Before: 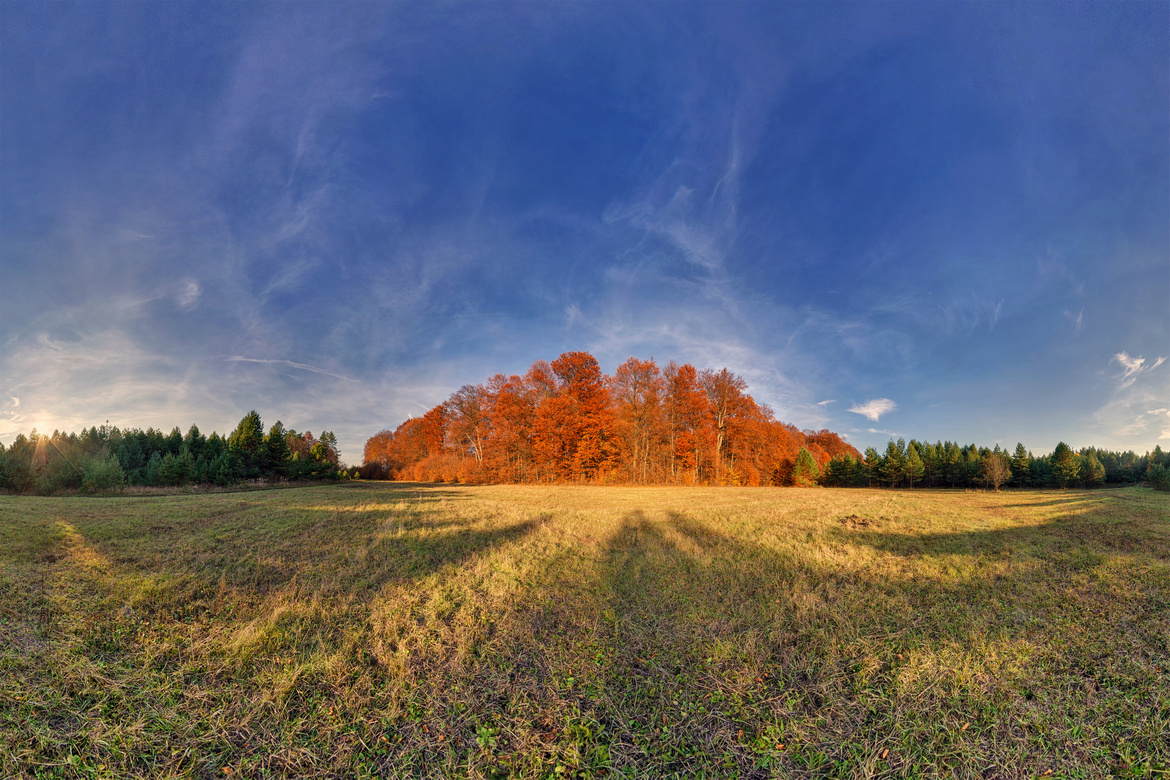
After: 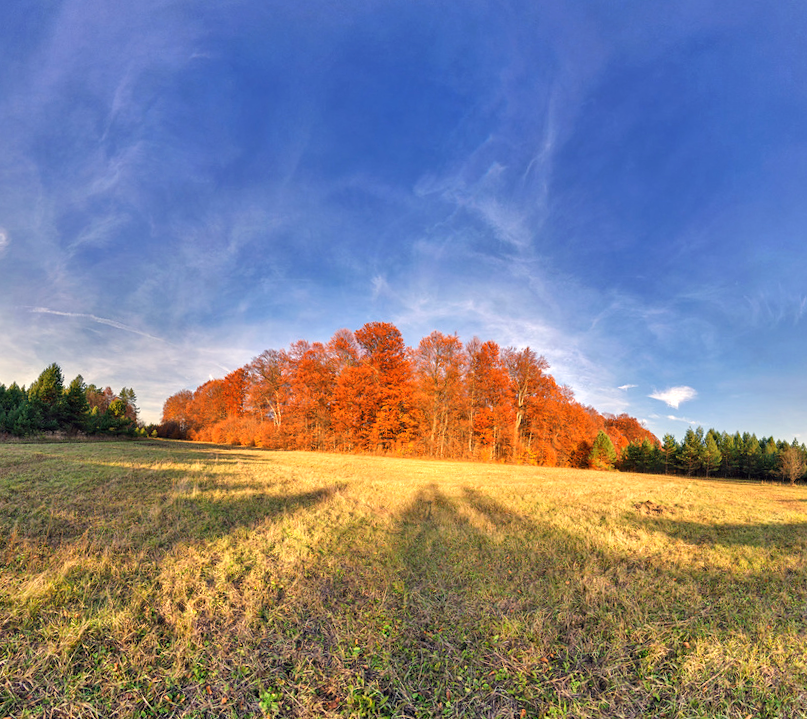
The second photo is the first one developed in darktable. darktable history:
exposure: black level correction 0, exposure 0.696 EV, compensate exposure bias true, compensate highlight preservation false
crop and rotate: angle -3.2°, left 14.275%, top 0.028%, right 11.034%, bottom 0.092%
